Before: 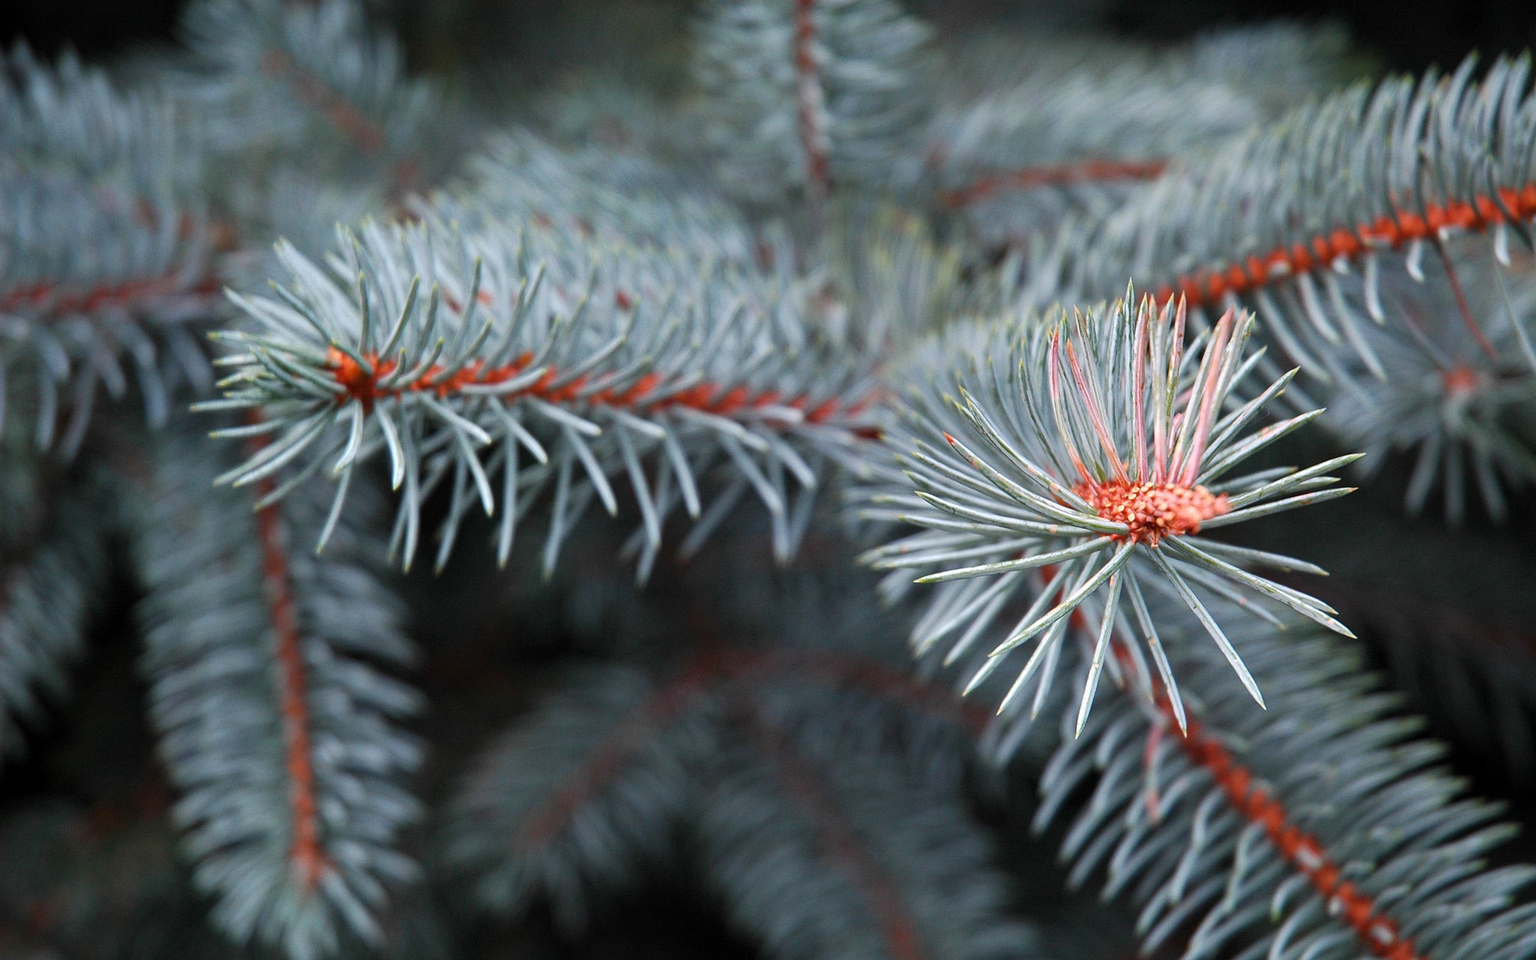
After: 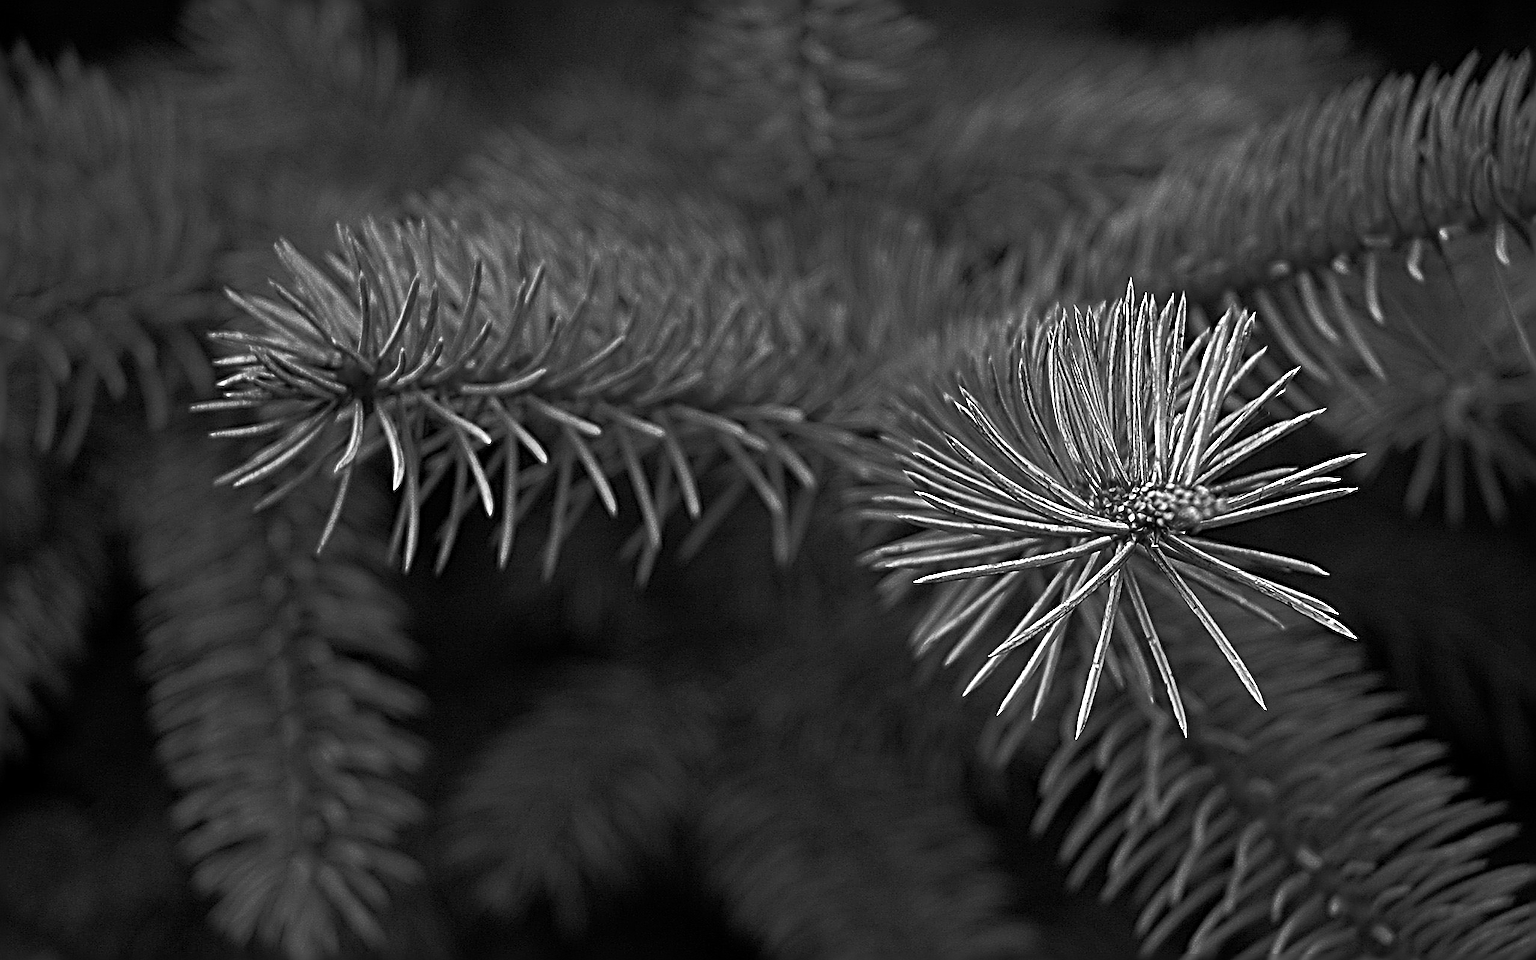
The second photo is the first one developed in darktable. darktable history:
base curve: curves: ch0 [(0, 0) (0.564, 0.291) (0.802, 0.731) (1, 1)]
color calibration: illuminant Planckian (black body), x 0.368, y 0.36, temperature 4278.49 K
color zones: curves: ch0 [(0.002, 0.429) (0.121, 0.212) (0.198, 0.113) (0.276, 0.344) (0.331, 0.541) (0.41, 0.56) (0.482, 0.289) (0.619, 0.227) (0.721, 0.18) (0.821, 0.435) (0.928, 0.555) (1, 0.587)]; ch1 [(0, 0) (0.143, 0) (0.286, 0) (0.429, 0) (0.571, 0) (0.714, 0) (0.857, 0)]
sharpen: radius 4.033, amount 1.988
